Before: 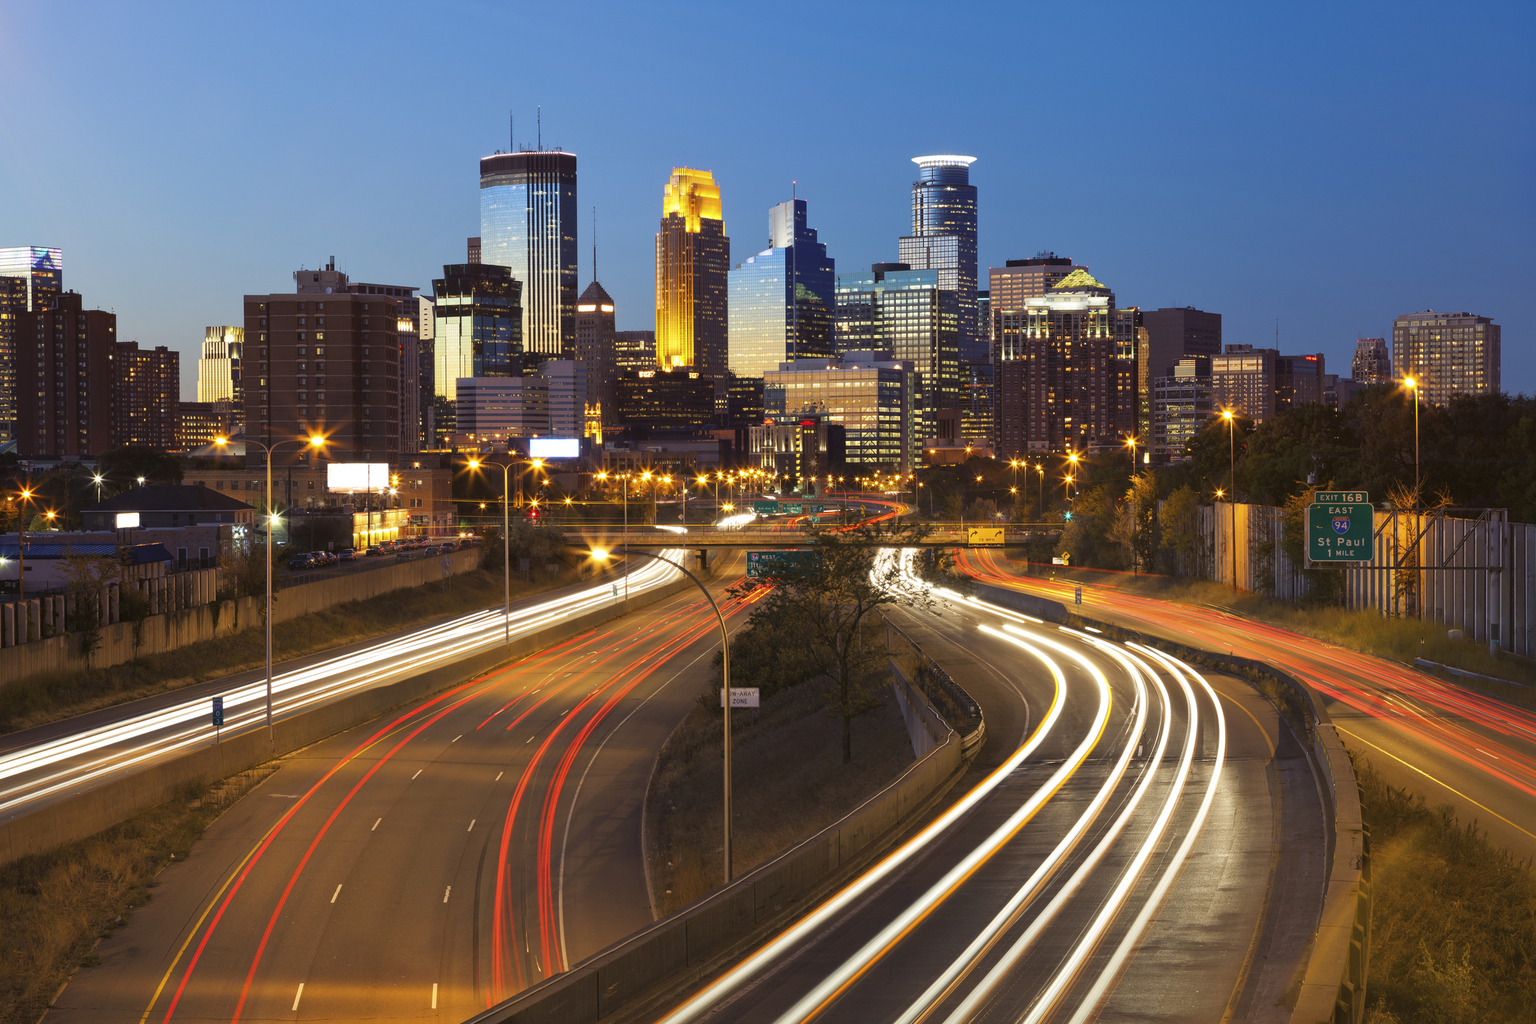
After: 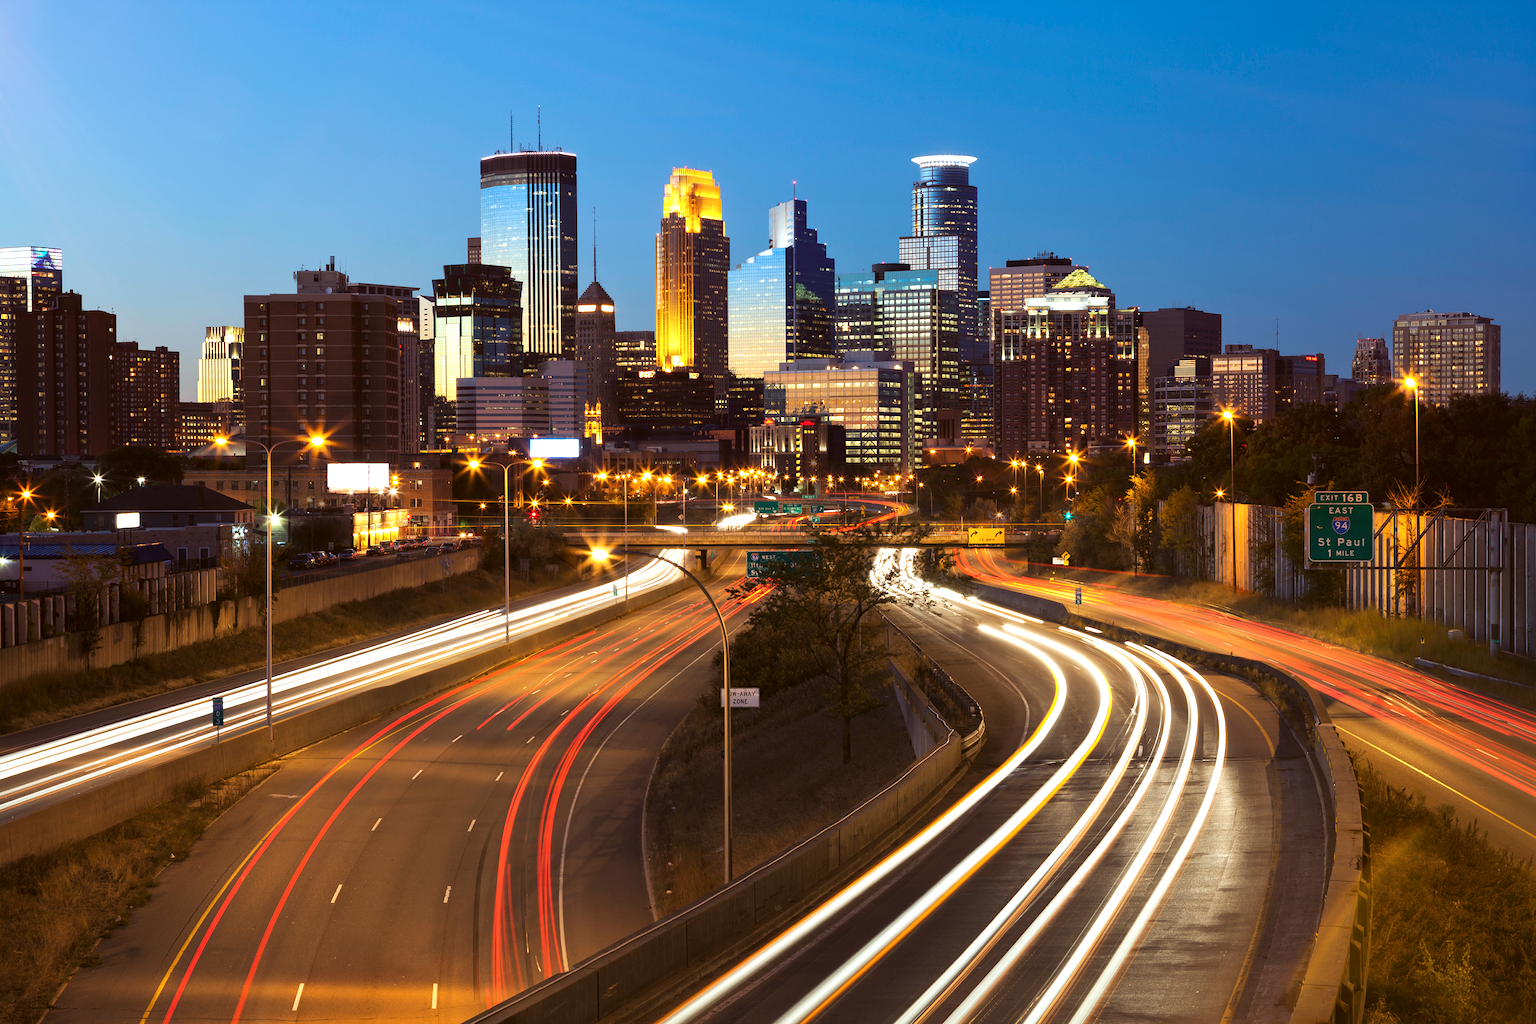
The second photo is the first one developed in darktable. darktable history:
color correction: highlights a* -3.28, highlights b* -6.24, shadows a* 3.1, shadows b* 5.19
tone equalizer: -8 EV -0.417 EV, -7 EV -0.389 EV, -6 EV -0.333 EV, -5 EV -0.222 EV, -3 EV 0.222 EV, -2 EV 0.333 EV, -1 EV 0.389 EV, +0 EV 0.417 EV, edges refinement/feathering 500, mask exposure compensation -1.57 EV, preserve details no
white balance: emerald 1
